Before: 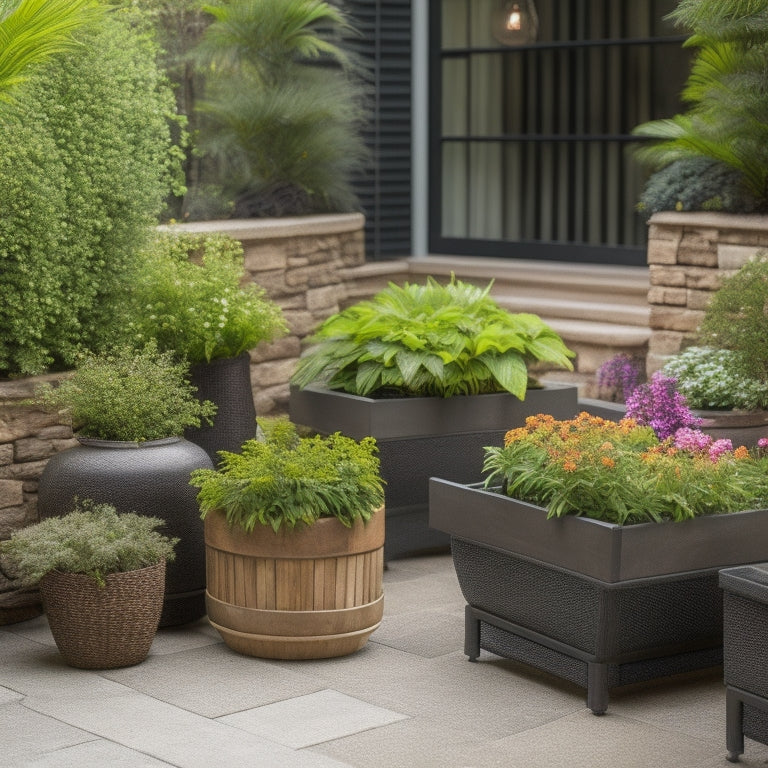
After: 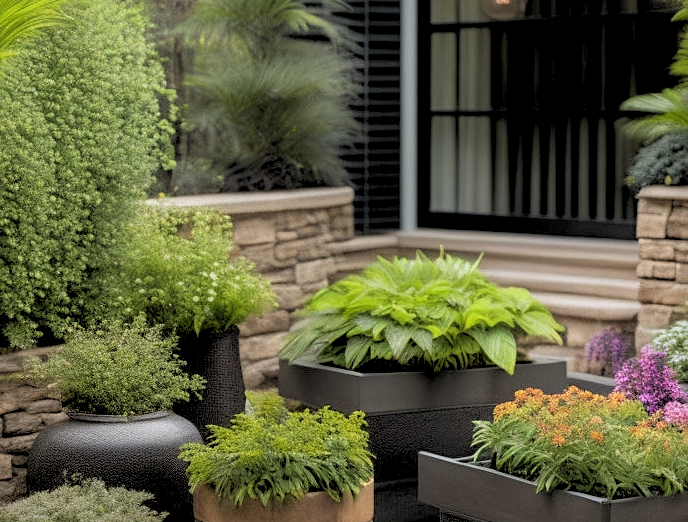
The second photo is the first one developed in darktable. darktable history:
rgb levels: levels [[0.029, 0.461, 0.922], [0, 0.5, 1], [0, 0.5, 1]]
sharpen: amount 0.2
crop: left 1.509%, top 3.452%, right 7.696%, bottom 28.452%
